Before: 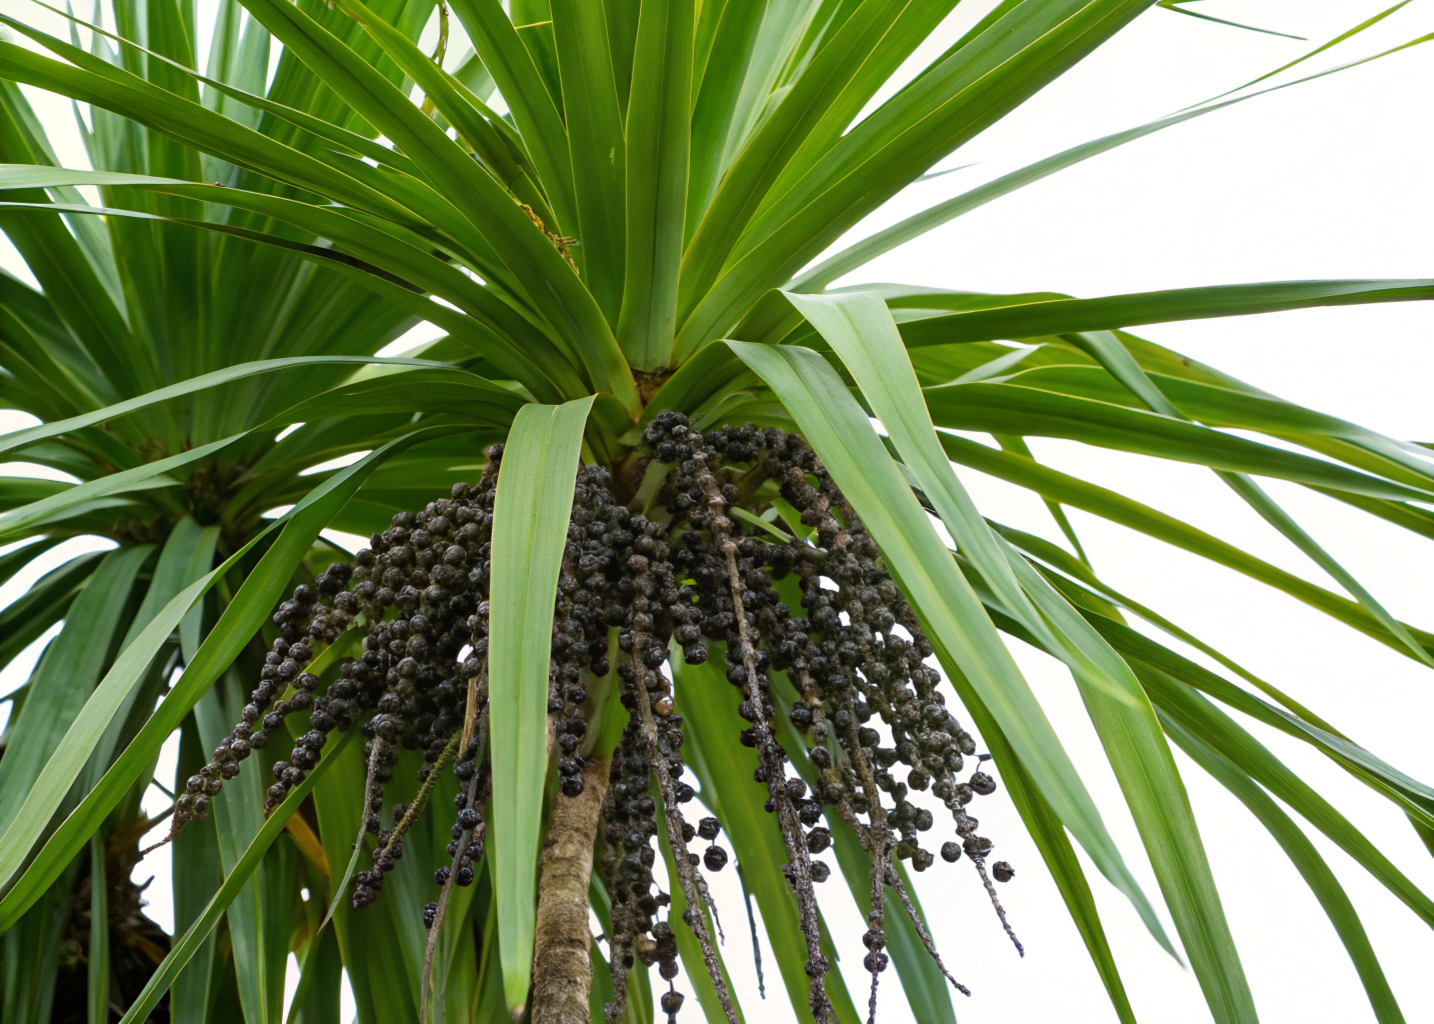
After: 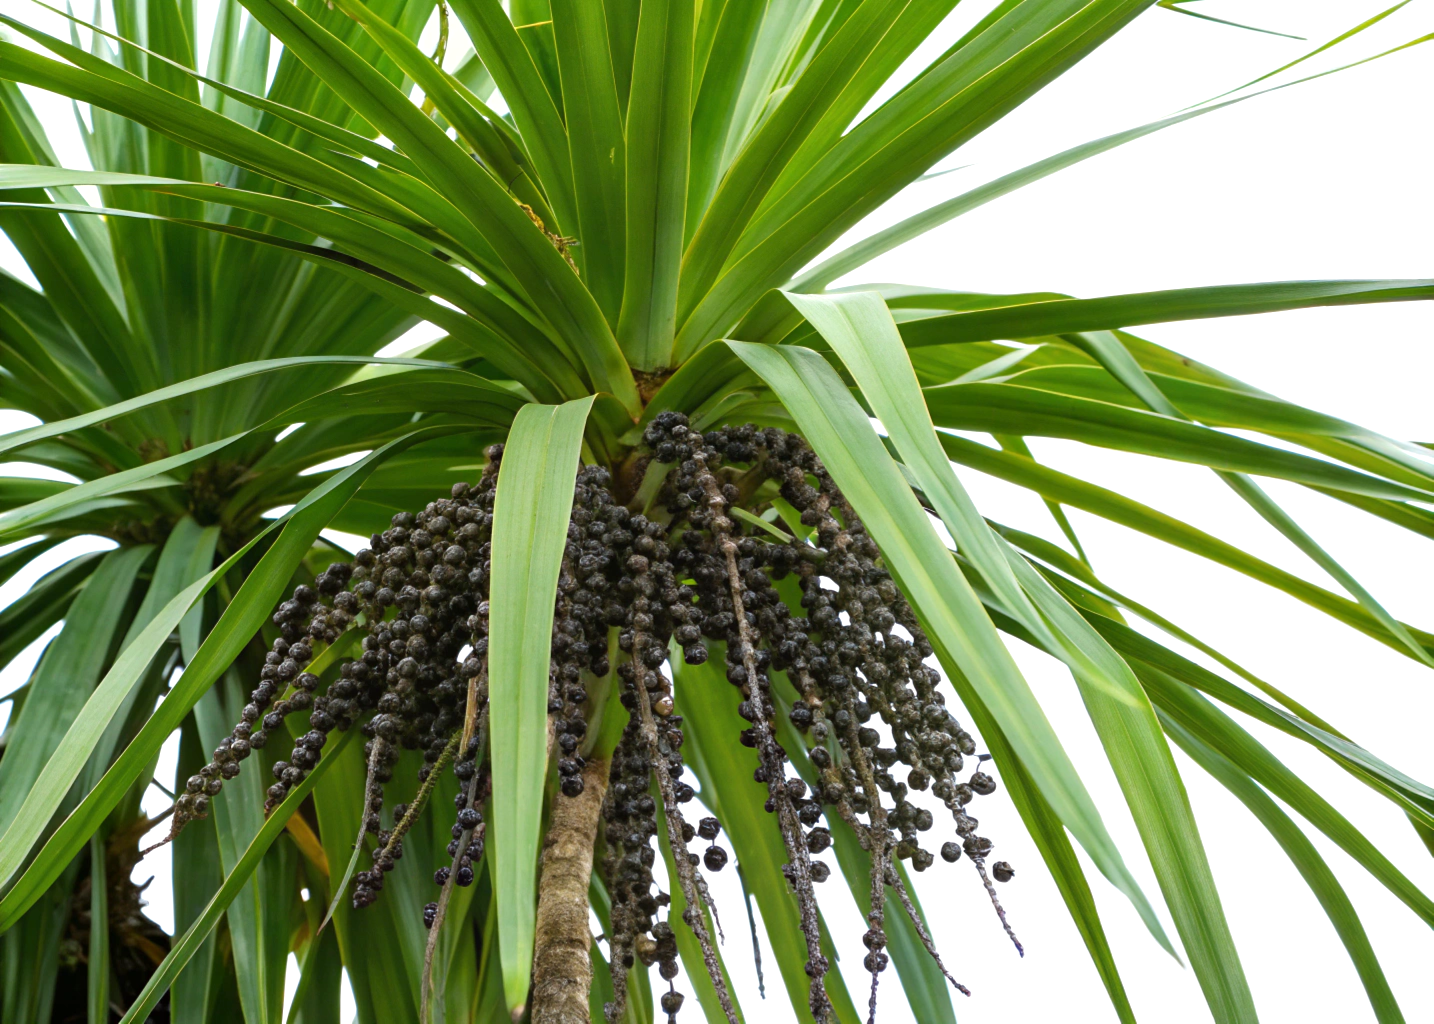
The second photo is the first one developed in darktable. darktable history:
exposure: exposure 0.299 EV, compensate exposure bias true, compensate highlight preservation false
